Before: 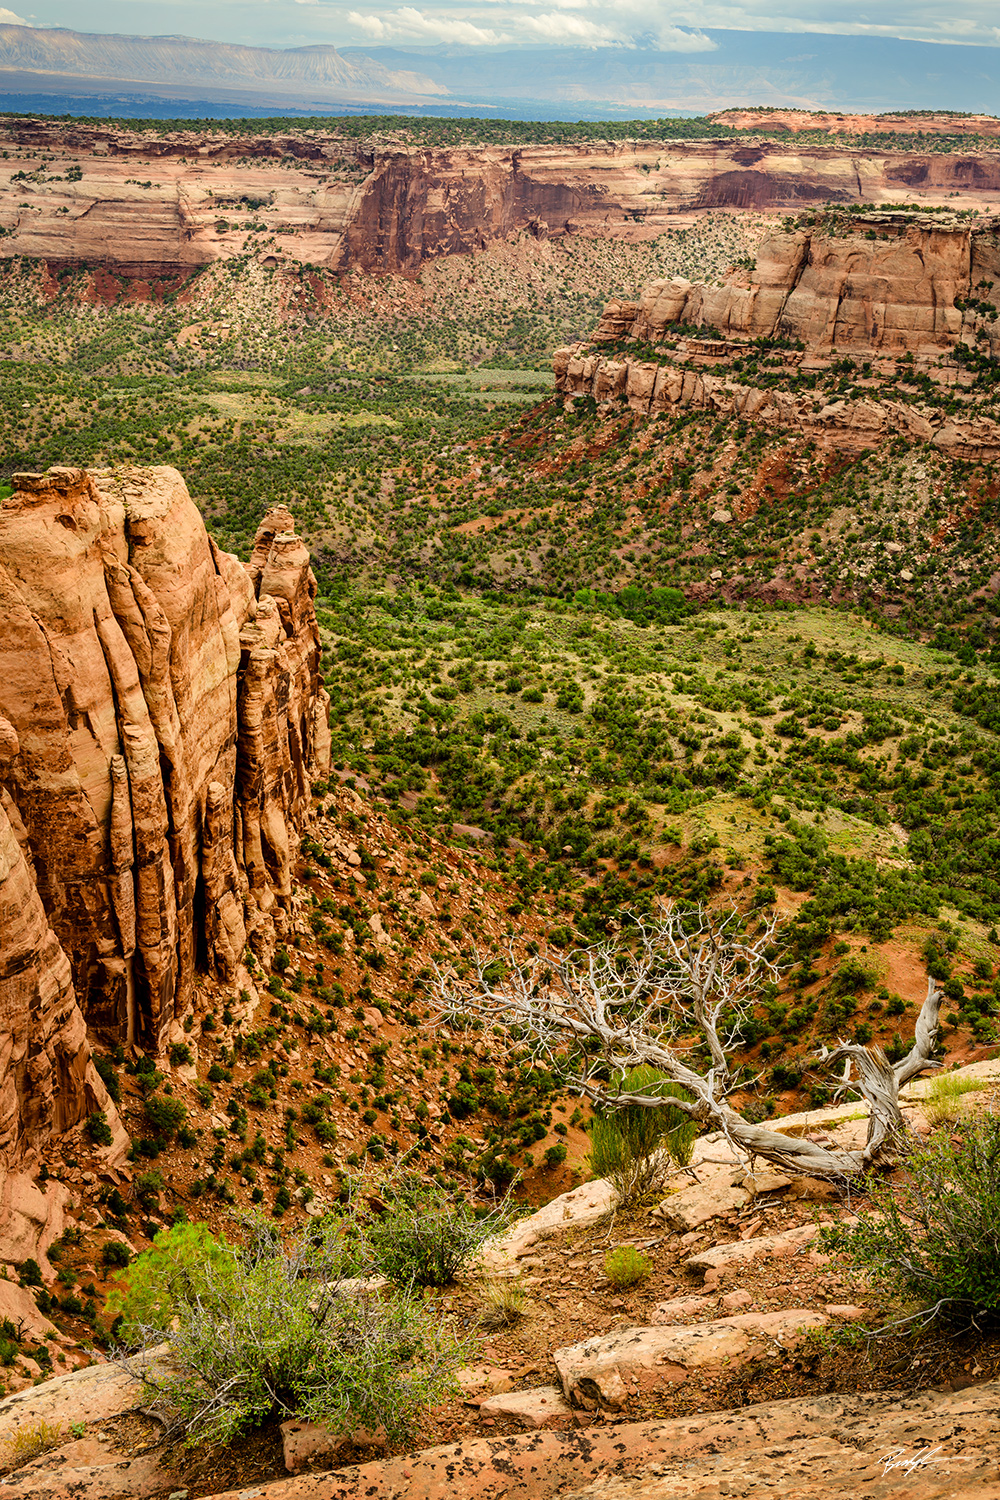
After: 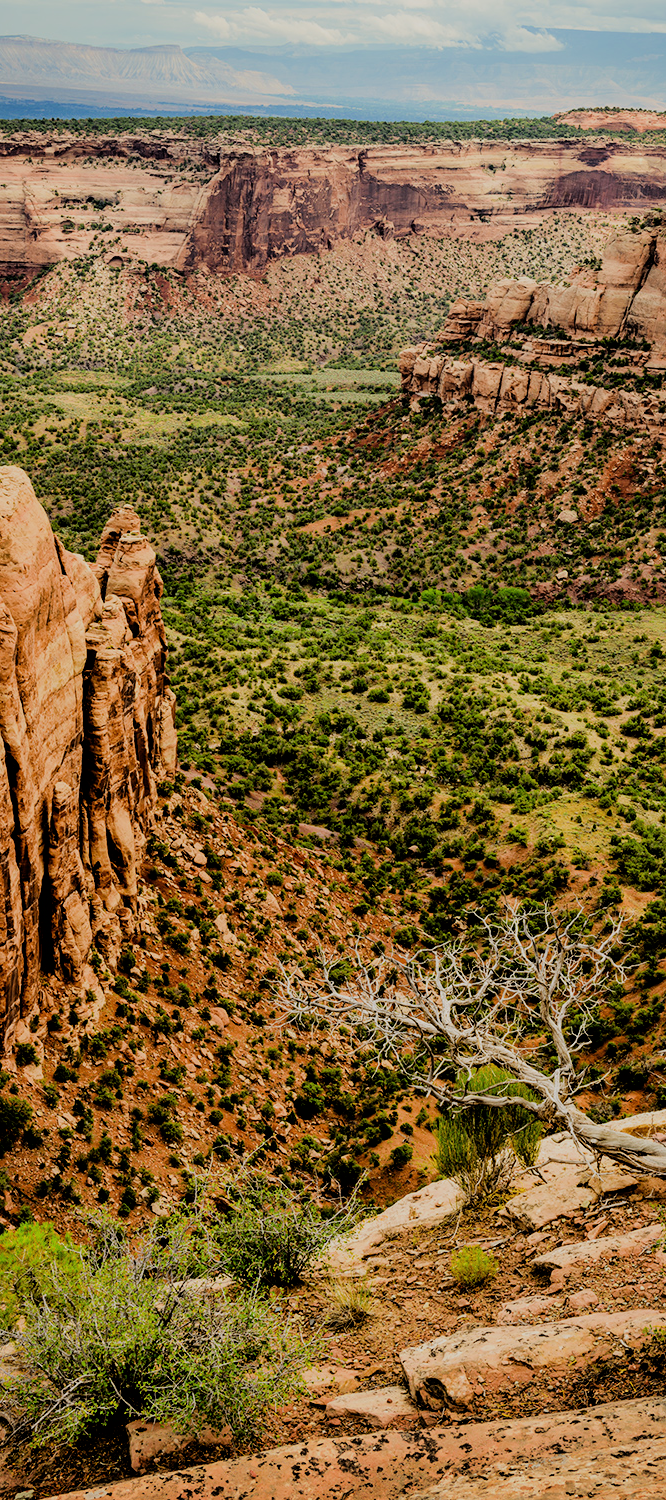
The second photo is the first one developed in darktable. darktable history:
crop: left 15.417%, right 17.892%
filmic rgb: black relative exposure -4.19 EV, white relative exposure 5.14 EV, hardness 2.11, contrast 1.175
